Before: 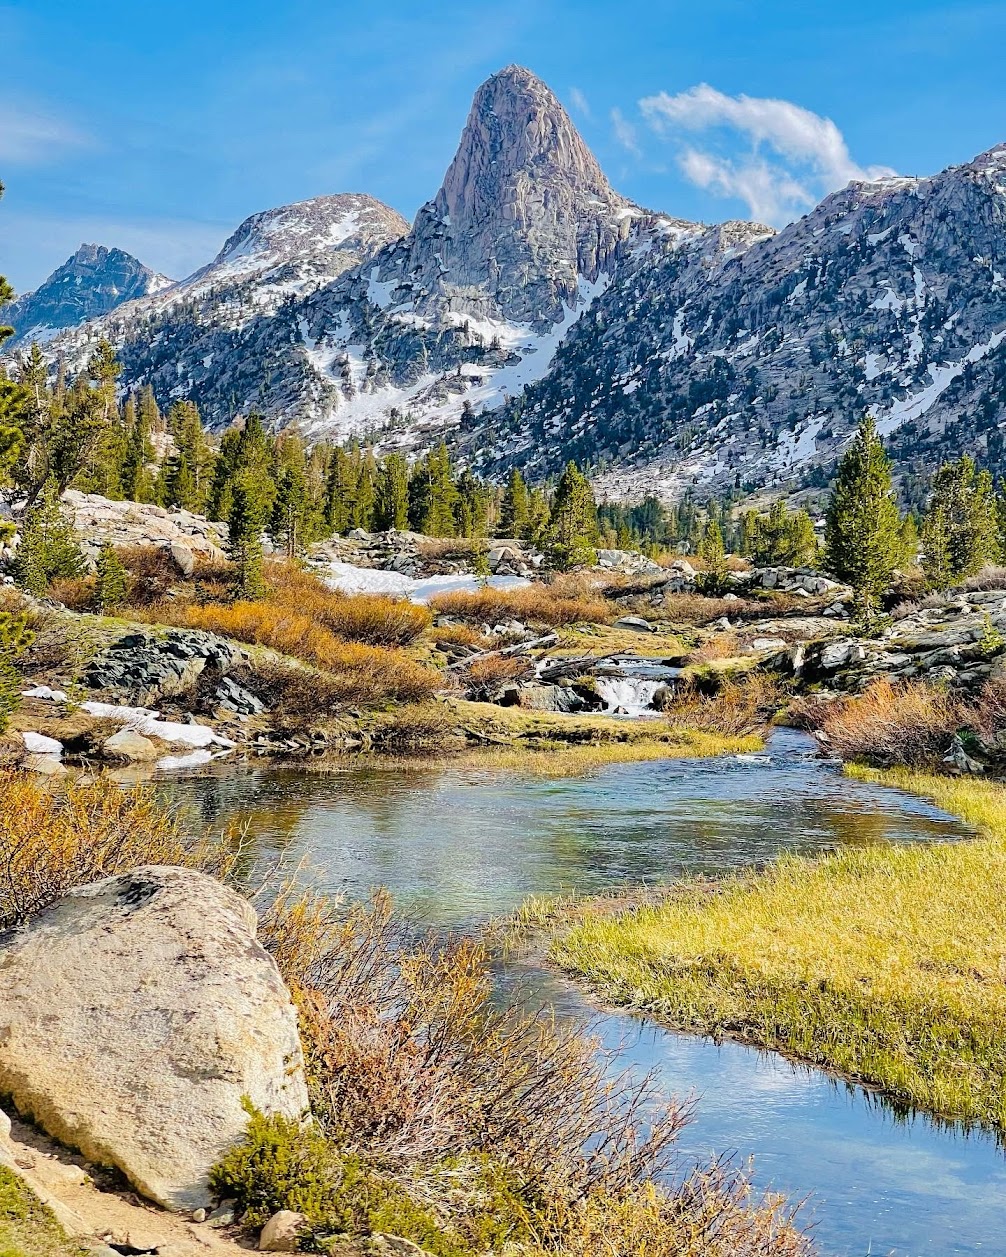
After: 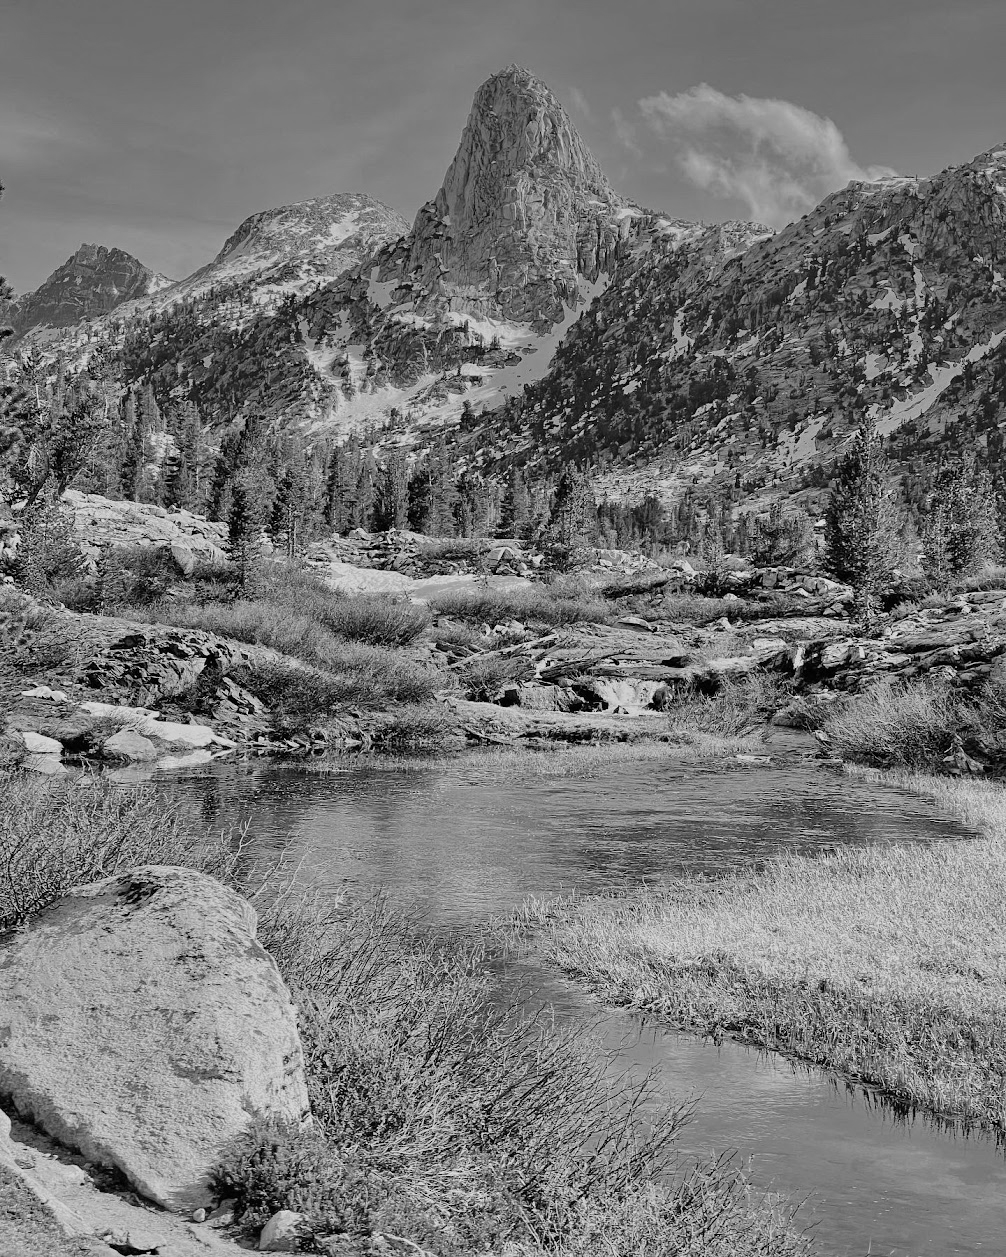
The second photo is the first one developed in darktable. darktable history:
color calibration: illuminant custom, x 0.379, y 0.481, temperature 4443.07 K
monochrome: a -92.57, b 58.91
